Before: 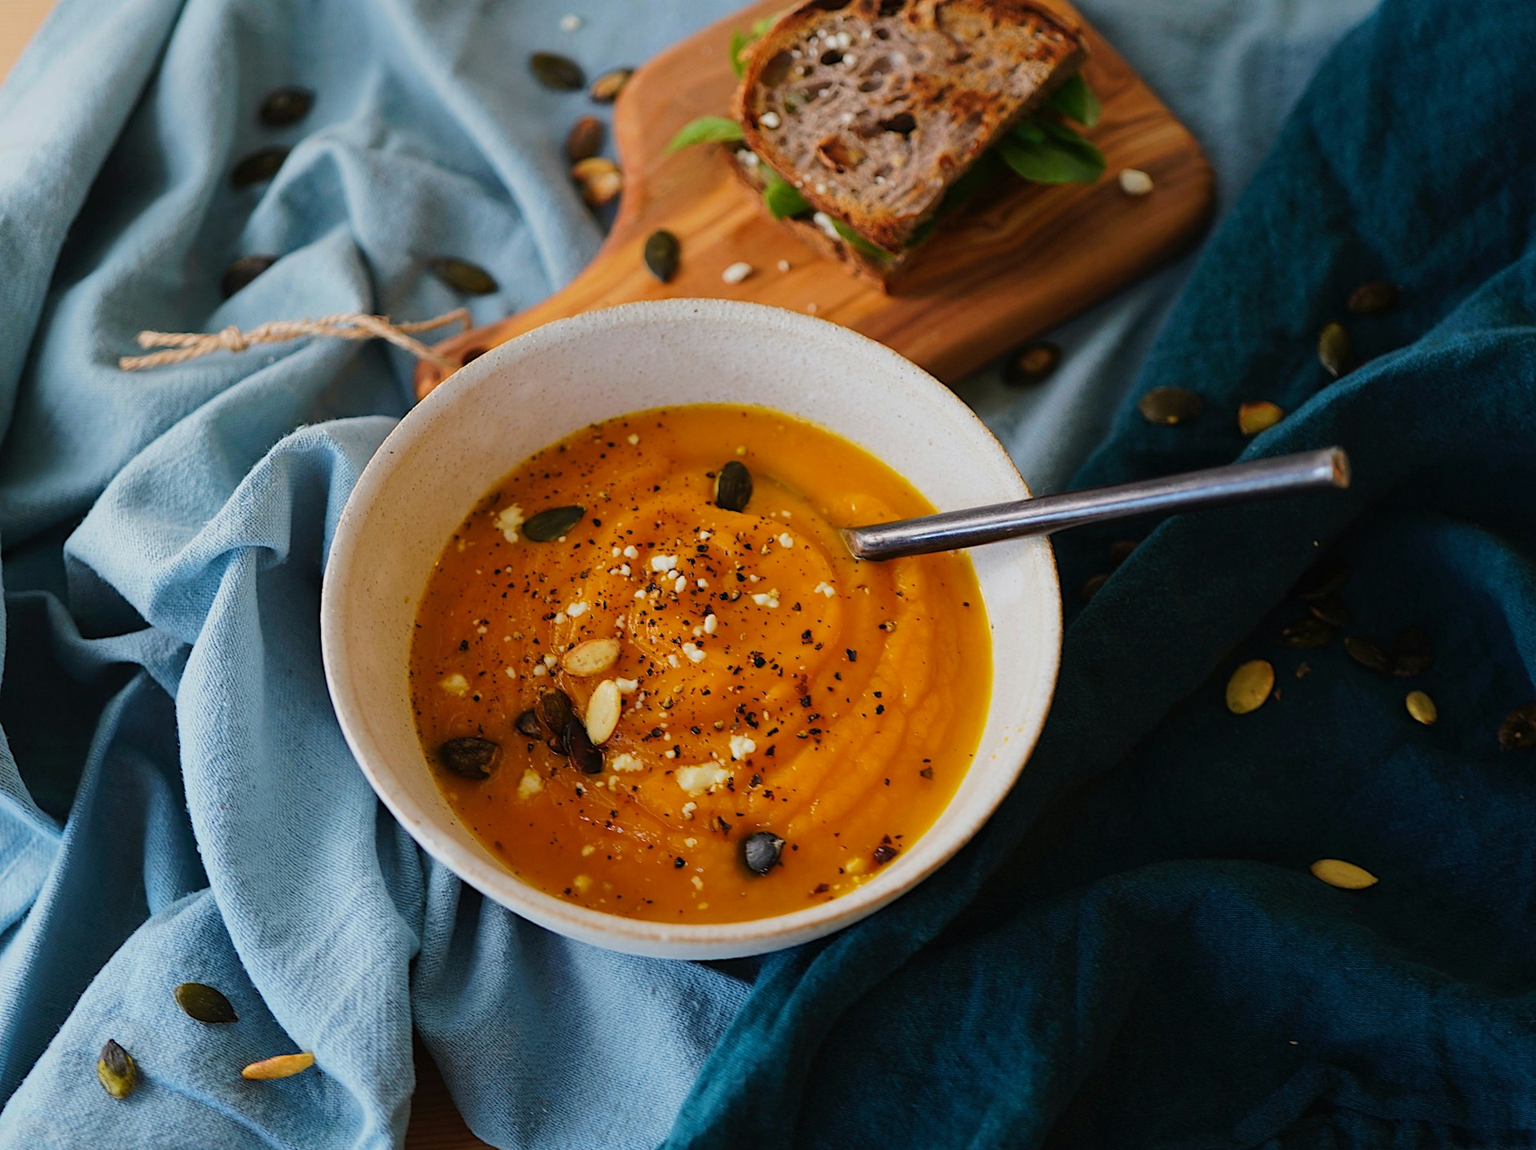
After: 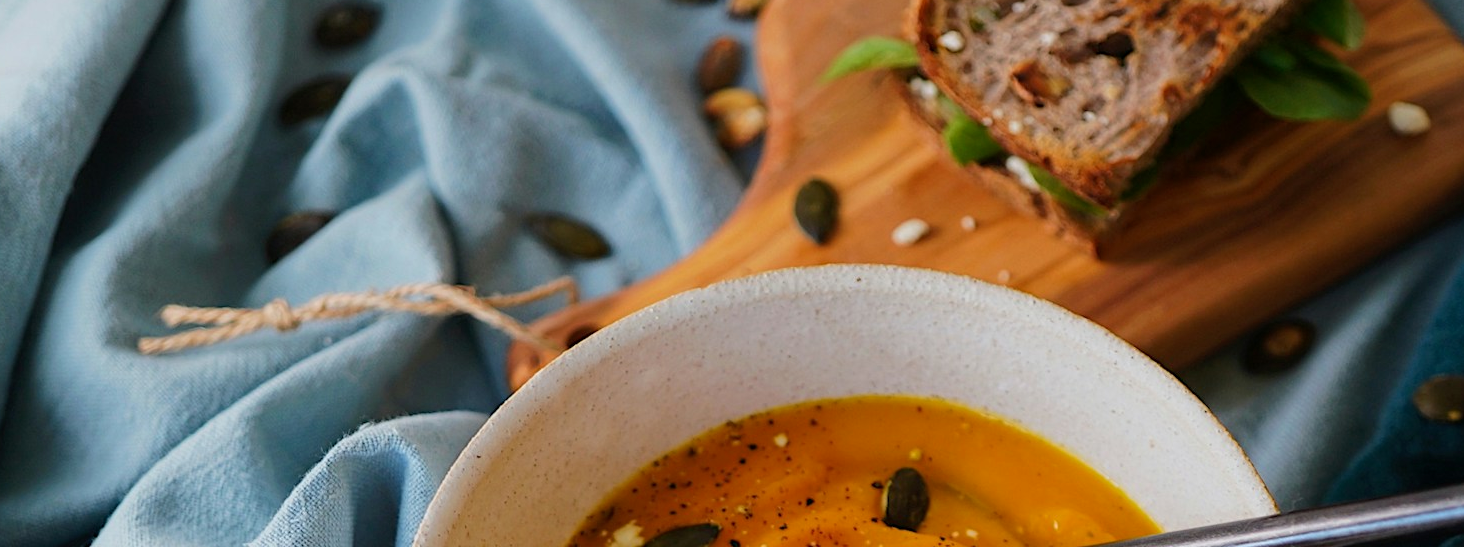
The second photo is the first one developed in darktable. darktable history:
exposure: black level correction 0.001, exposure 0.014 EV, compensate highlight preservation false
crop: left 0.579%, top 7.627%, right 23.167%, bottom 54.275%
